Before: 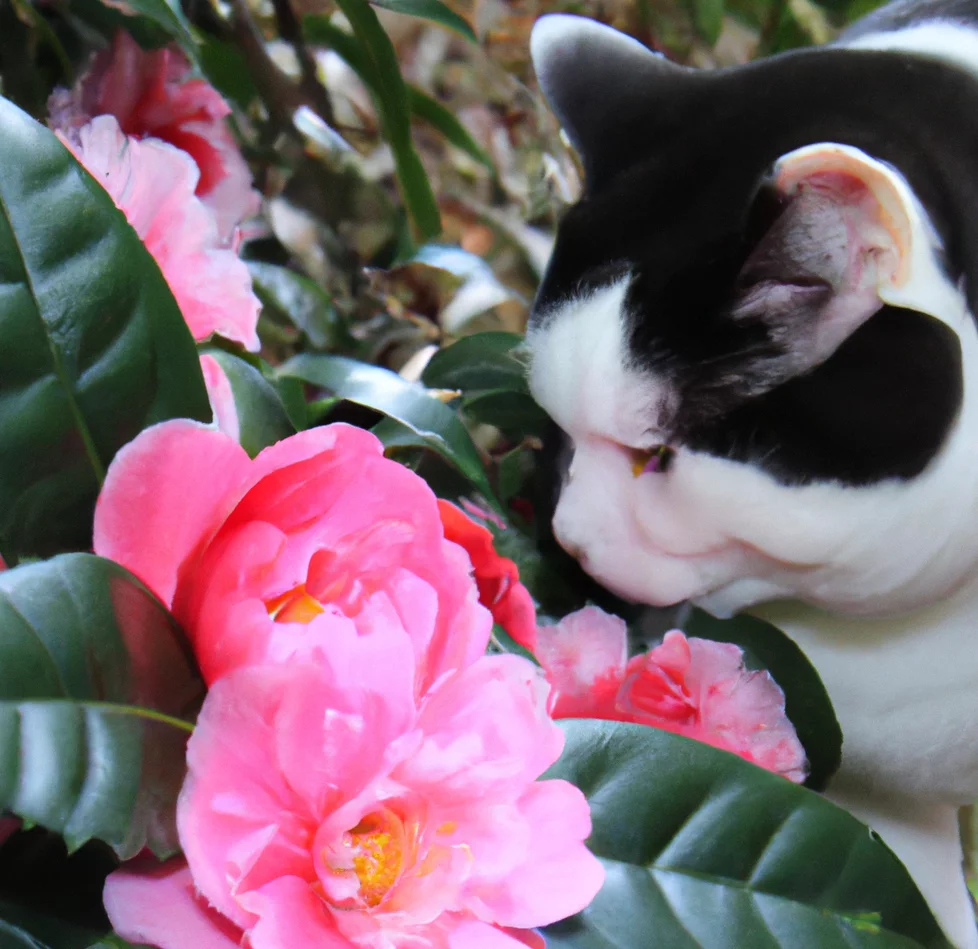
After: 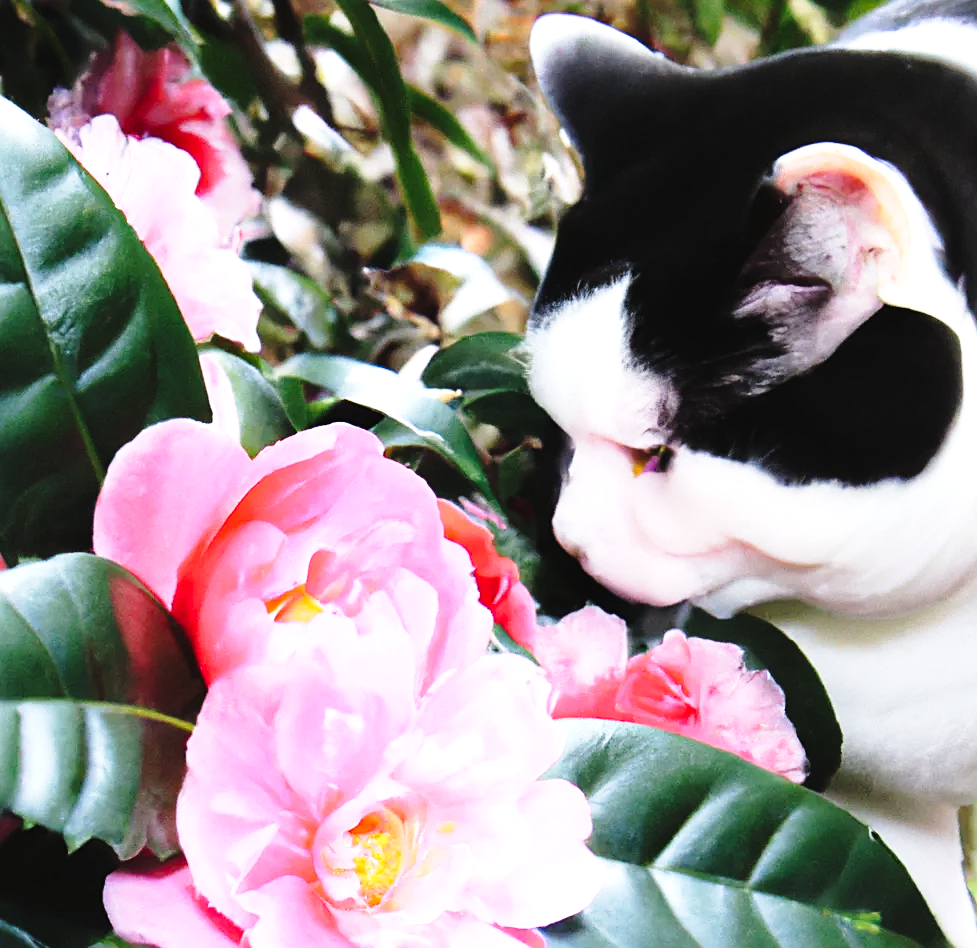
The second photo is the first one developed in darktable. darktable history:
base curve: curves: ch0 [(0, 0) (0.028, 0.03) (0.121, 0.232) (0.46, 0.748) (0.859, 0.968) (1, 1)], preserve colors none
sharpen: on, module defaults
local contrast: mode bilateral grid, contrast 20, coarseness 51, detail 101%, midtone range 0.2
crop: left 0.075%
tone equalizer: -8 EV -0.441 EV, -7 EV -0.428 EV, -6 EV -0.362 EV, -5 EV -0.225 EV, -3 EV 0.226 EV, -2 EV 0.328 EV, -1 EV 0.379 EV, +0 EV 0.409 EV
color balance rgb: highlights gain › chroma 0.875%, highlights gain › hue 28.51°, global offset › luminance 0.531%, perceptual saturation grading › global saturation 0.671%, global vibrance 9.558%, contrast 15.164%, saturation formula JzAzBz (2021)
